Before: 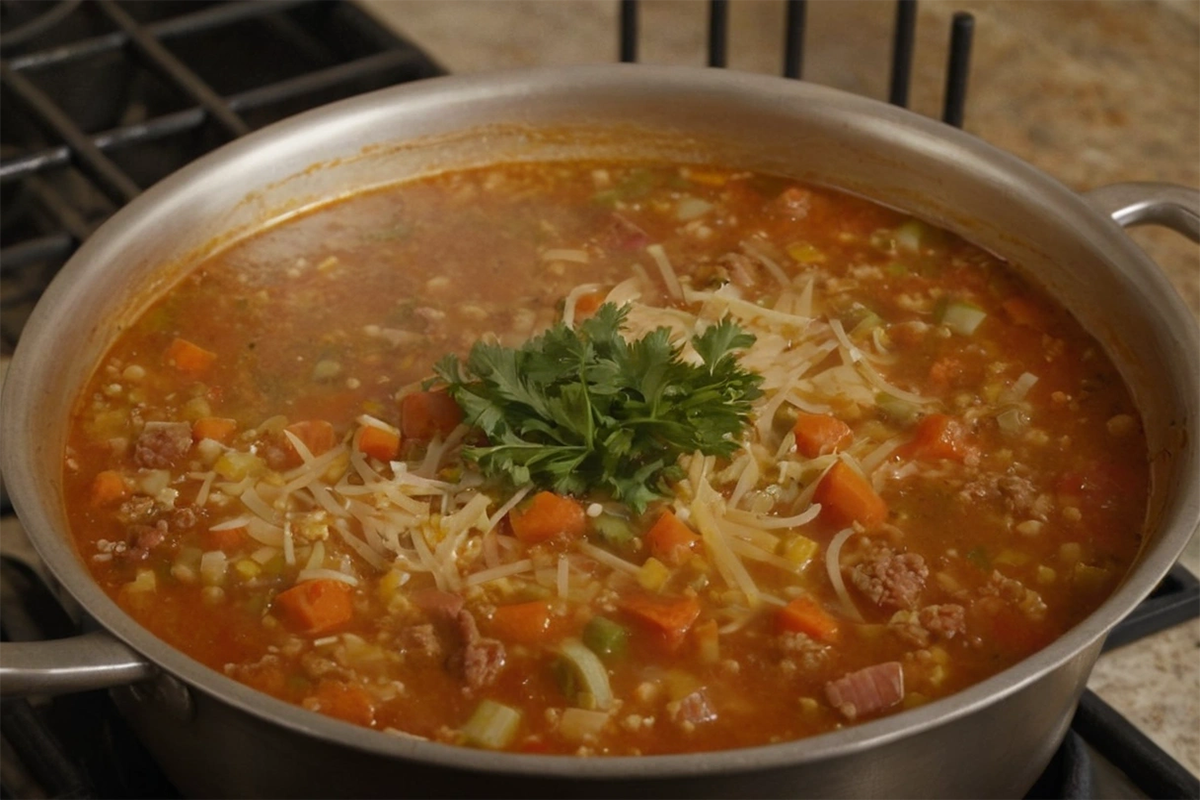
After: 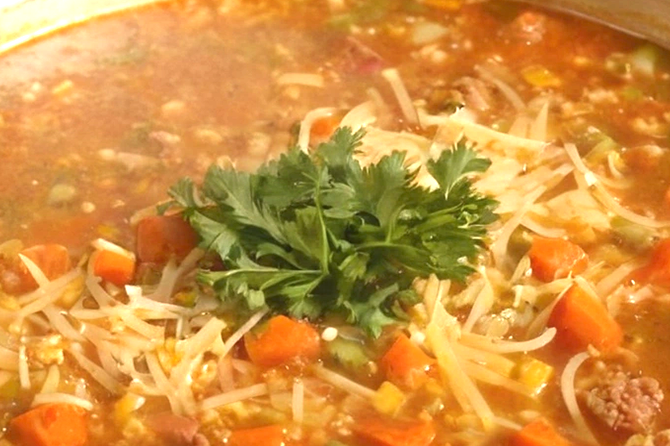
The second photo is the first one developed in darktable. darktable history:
crop and rotate: left 22.13%, top 22.054%, right 22.026%, bottom 22.102%
exposure: black level correction 0, exposure 1.45 EV, compensate exposure bias true, compensate highlight preservation false
